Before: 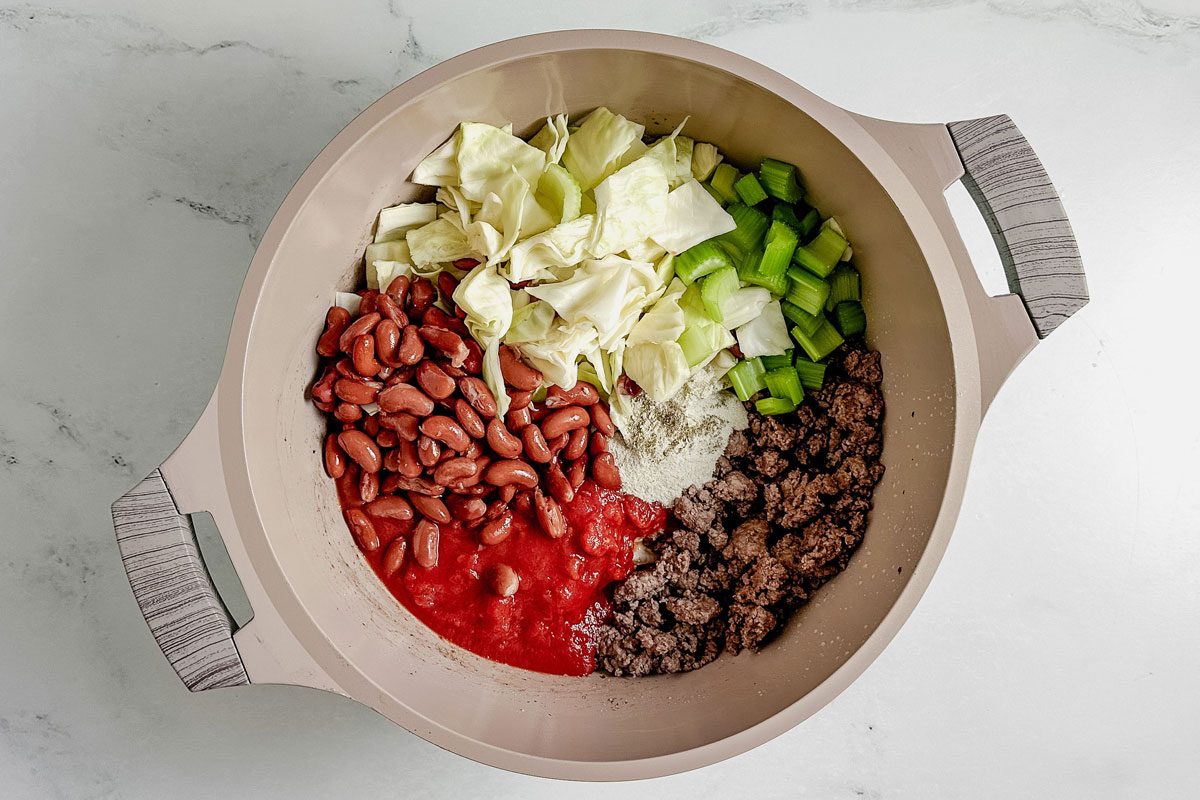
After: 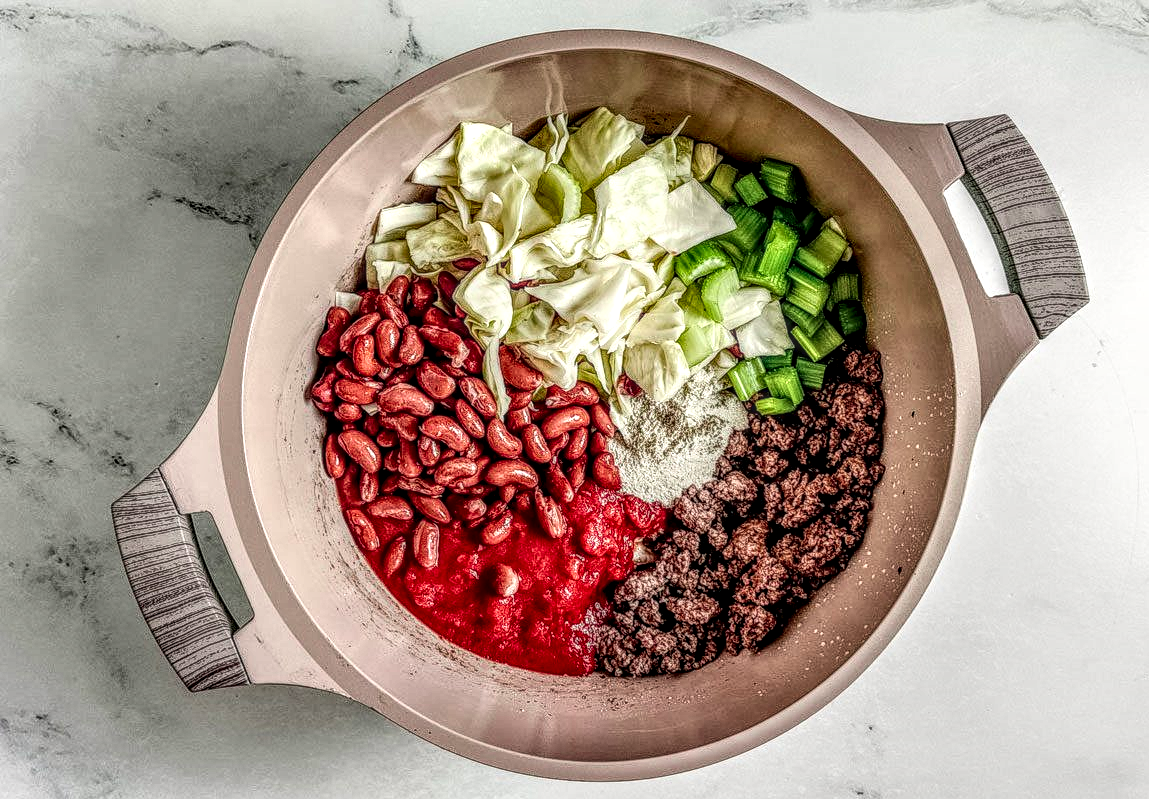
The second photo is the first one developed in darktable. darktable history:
tone curve: curves: ch0 [(0, 0) (0.059, 0.027) (0.178, 0.105) (0.292, 0.233) (0.485, 0.472) (0.837, 0.887) (1, 0.983)]; ch1 [(0, 0) (0.23, 0.166) (0.34, 0.298) (0.371, 0.334) (0.435, 0.413) (0.477, 0.469) (0.499, 0.498) (0.534, 0.551) (0.56, 0.585) (0.754, 0.801) (1, 1)]; ch2 [(0, 0) (0.431, 0.414) (0.498, 0.503) (0.524, 0.531) (0.568, 0.567) (0.6, 0.597) (0.65, 0.651) (0.752, 0.764) (1, 1)], color space Lab, independent channels, preserve colors none
crop: right 4.218%, bottom 0.041%
exposure: compensate highlight preservation false
local contrast: highlights 5%, shadows 1%, detail 298%, midtone range 0.298
